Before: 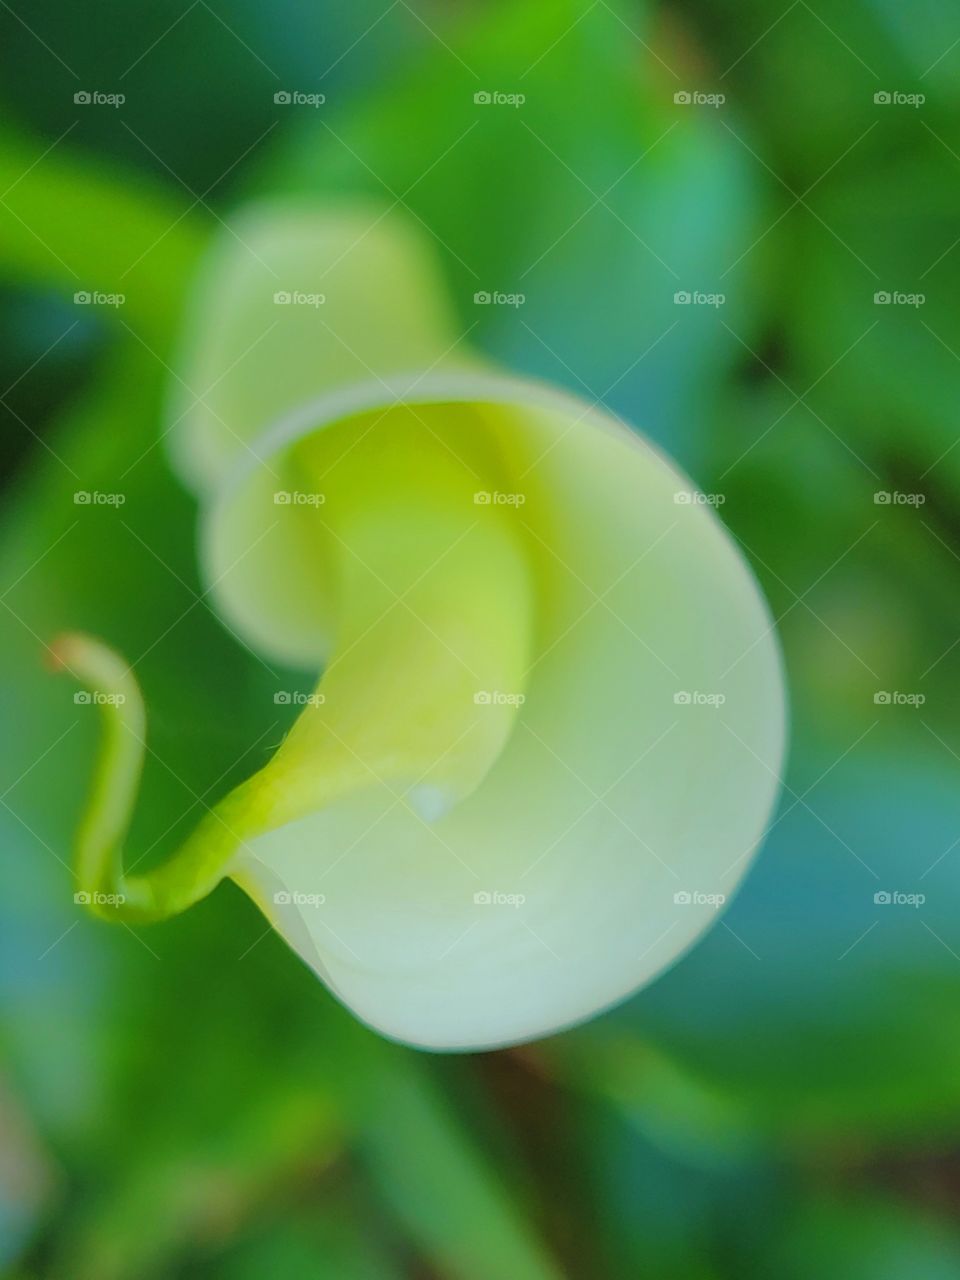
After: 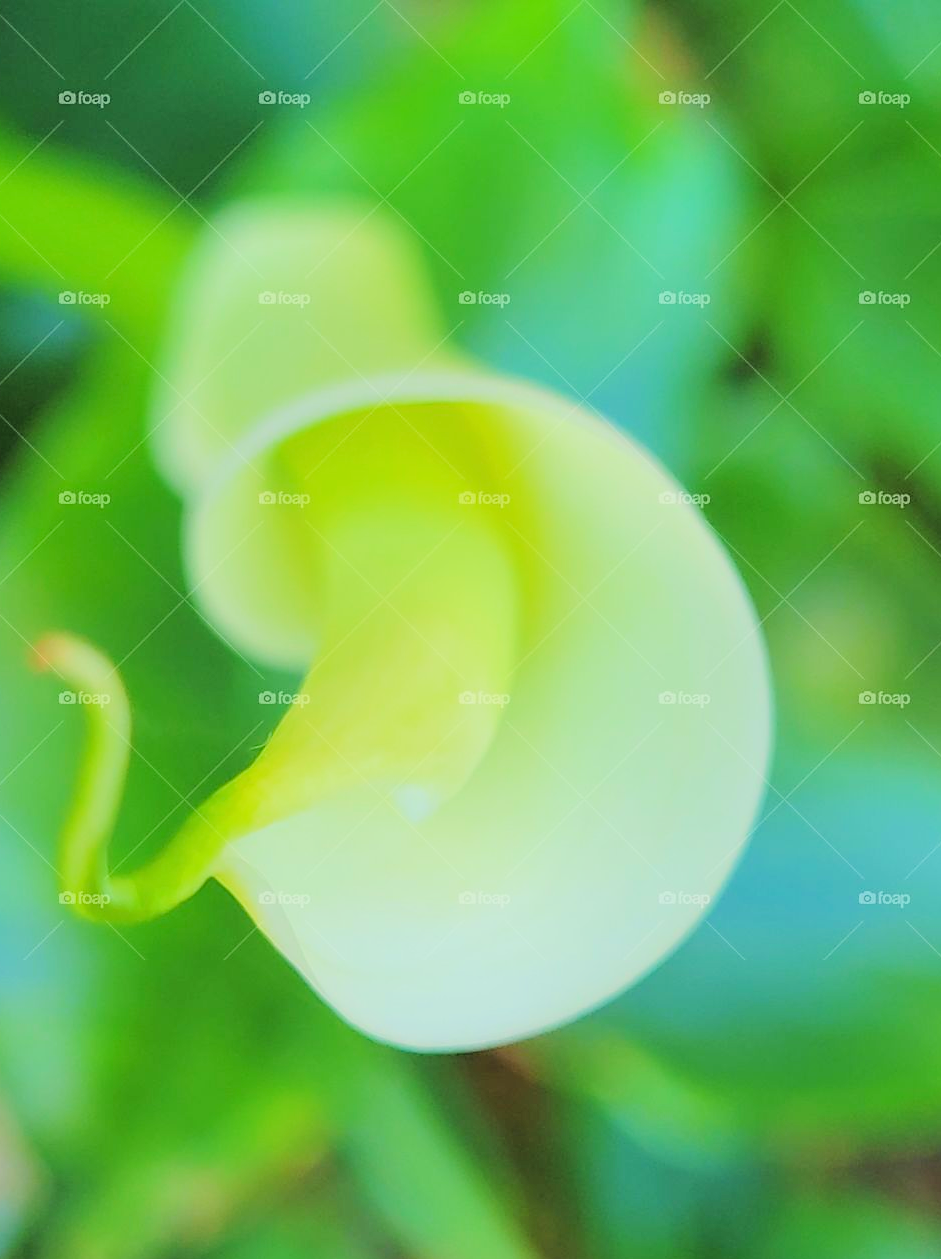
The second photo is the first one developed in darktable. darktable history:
crop: left 1.641%, right 0.271%, bottom 1.589%
filmic rgb: black relative exposure -7.21 EV, white relative exposure 5.38 EV, hardness 3.02, color science v6 (2022)
sharpen: radius 1.877, amount 0.412, threshold 1.389
exposure: black level correction 0, exposure 1.284 EV, compensate highlight preservation false
